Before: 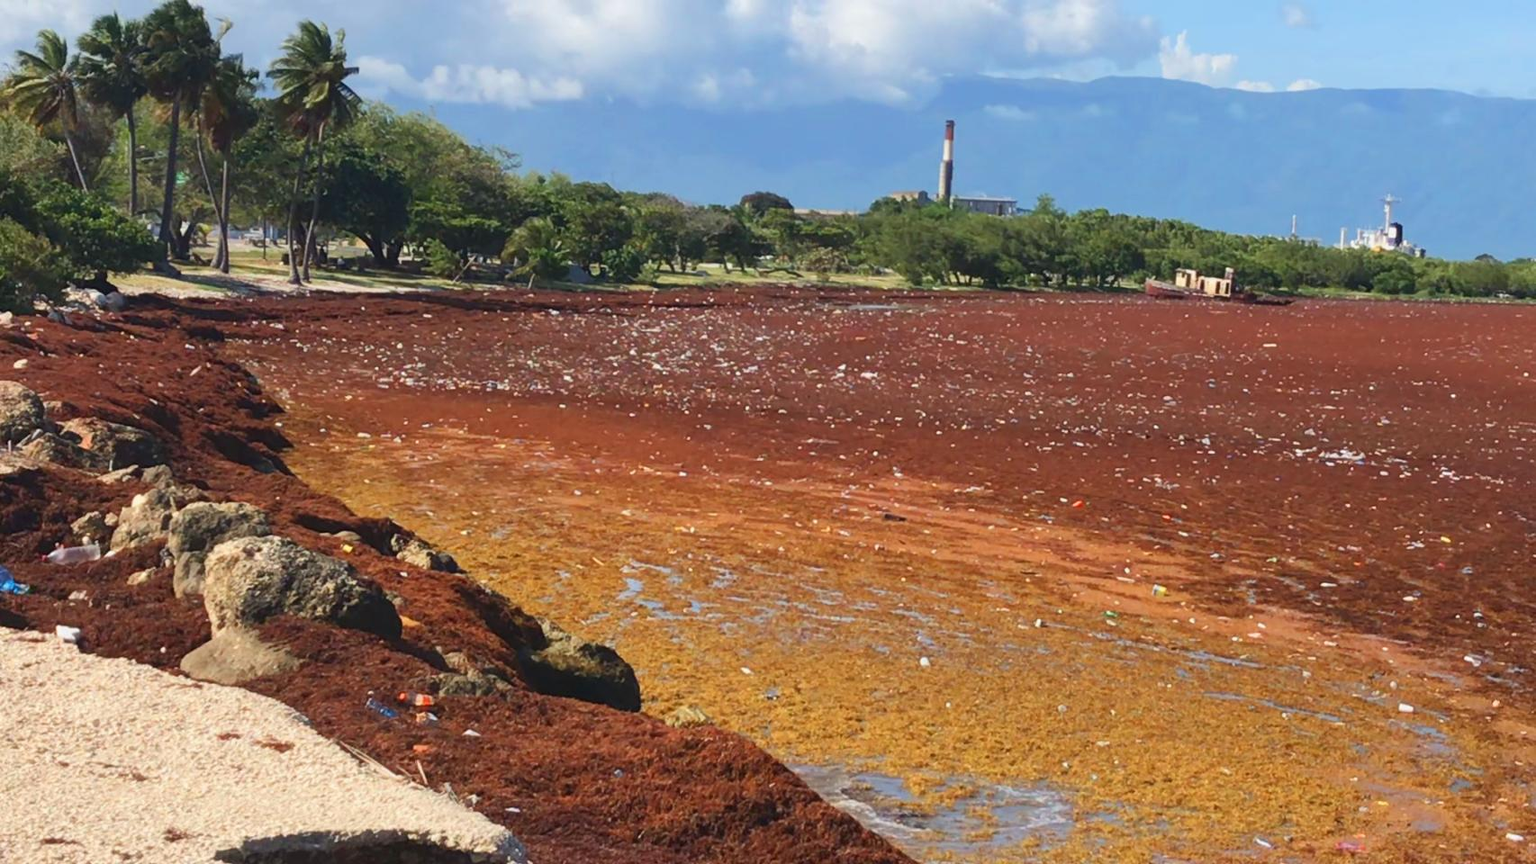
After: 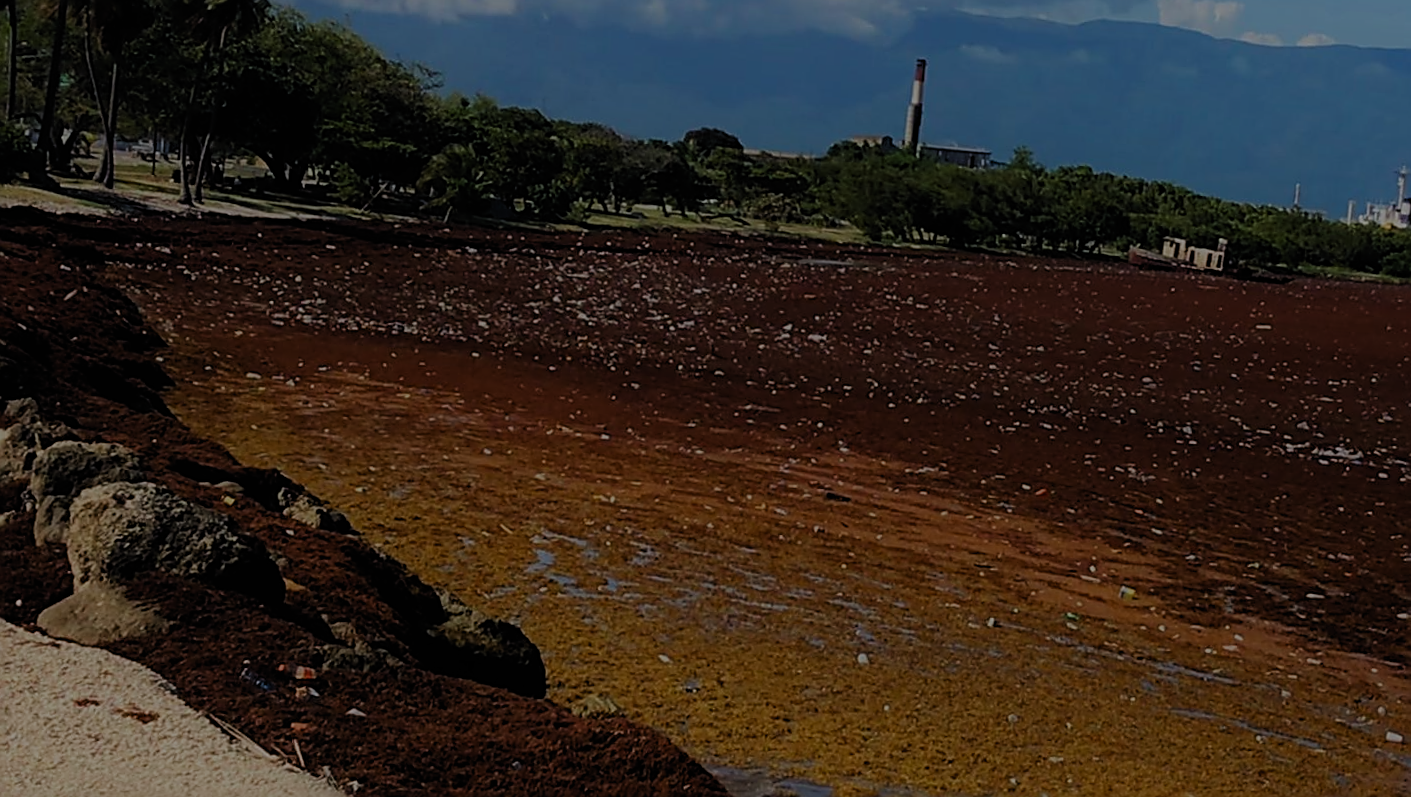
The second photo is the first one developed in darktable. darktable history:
sharpen: amount 0.913
crop and rotate: angle -2.9°, left 5.261%, top 5.213%, right 4.664%, bottom 4.359%
exposure: exposure -2.441 EV, compensate exposure bias true, compensate highlight preservation false
haze removal: compatibility mode true, adaptive false
tone equalizer: -8 EV -0.754 EV, -7 EV -0.729 EV, -6 EV -0.63 EV, -5 EV -0.371 EV, -3 EV 0.388 EV, -2 EV 0.6 EV, -1 EV 0.679 EV, +0 EV 0.76 EV
filmic rgb: black relative exposure -7.65 EV, white relative exposure 4.56 EV, hardness 3.61, preserve chrominance no, color science v5 (2021), contrast in shadows safe, contrast in highlights safe
